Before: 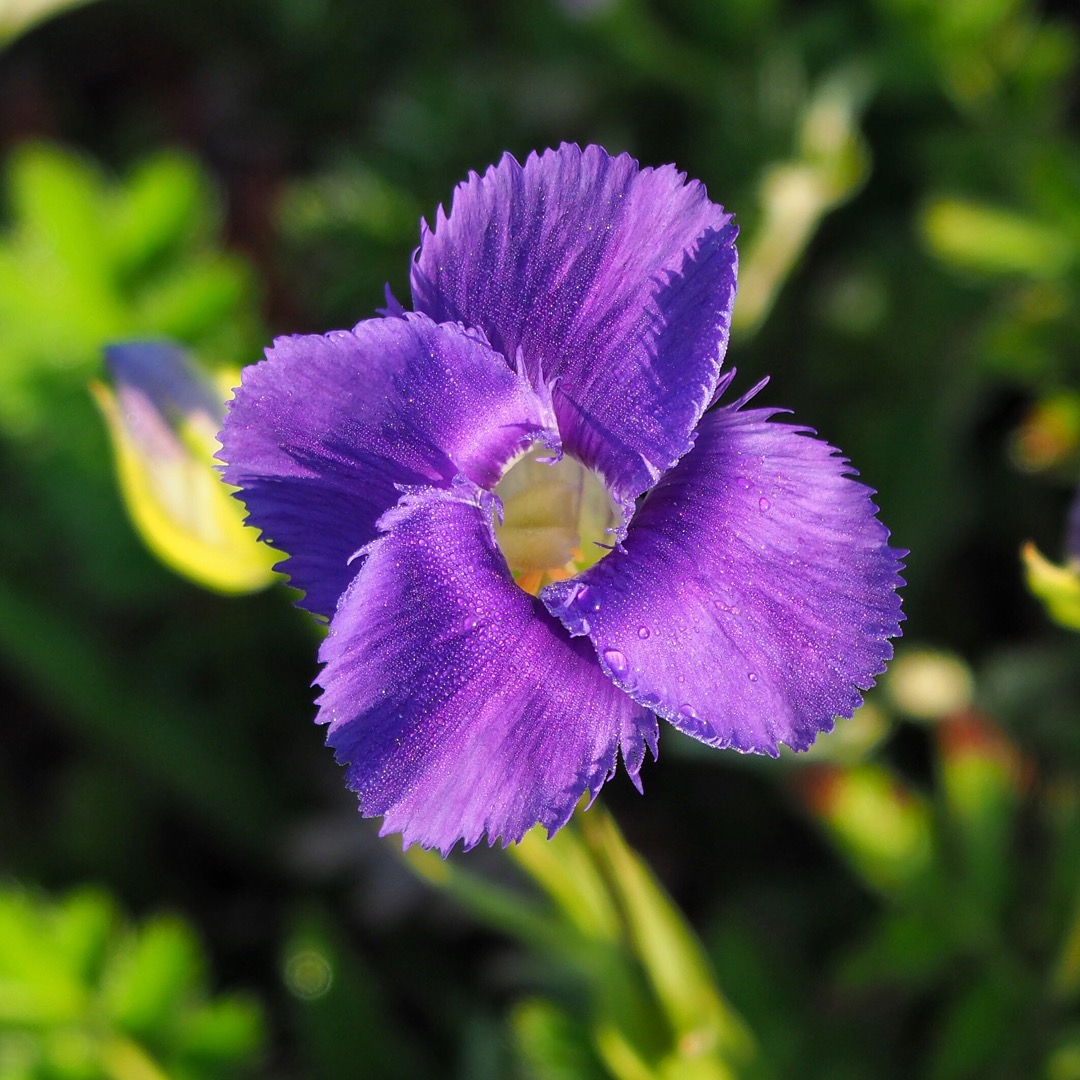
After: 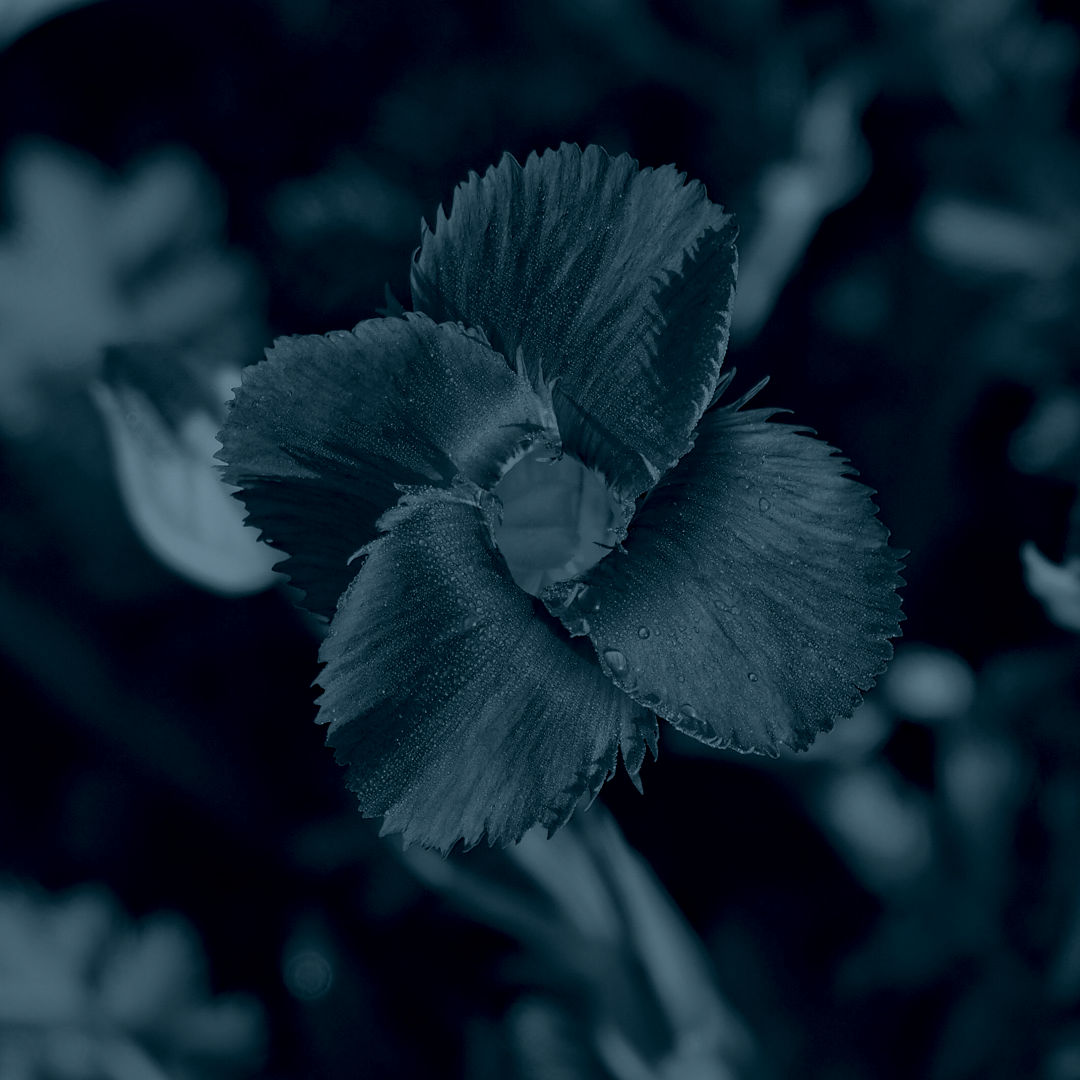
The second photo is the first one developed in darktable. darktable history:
haze removal: strength 0.5, distance 0.43, compatibility mode true, adaptive false
colorize: hue 194.4°, saturation 29%, source mix 61.75%, lightness 3.98%, version 1
